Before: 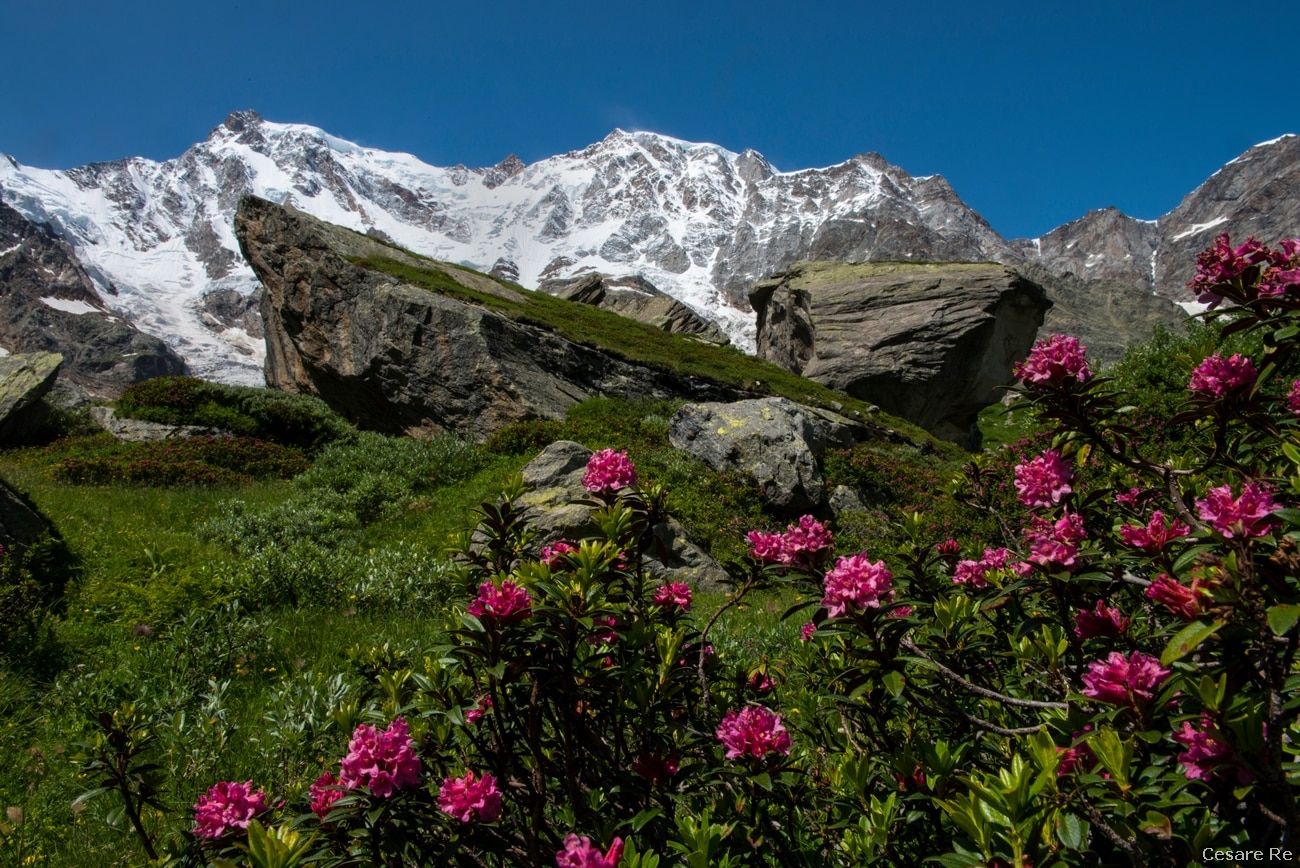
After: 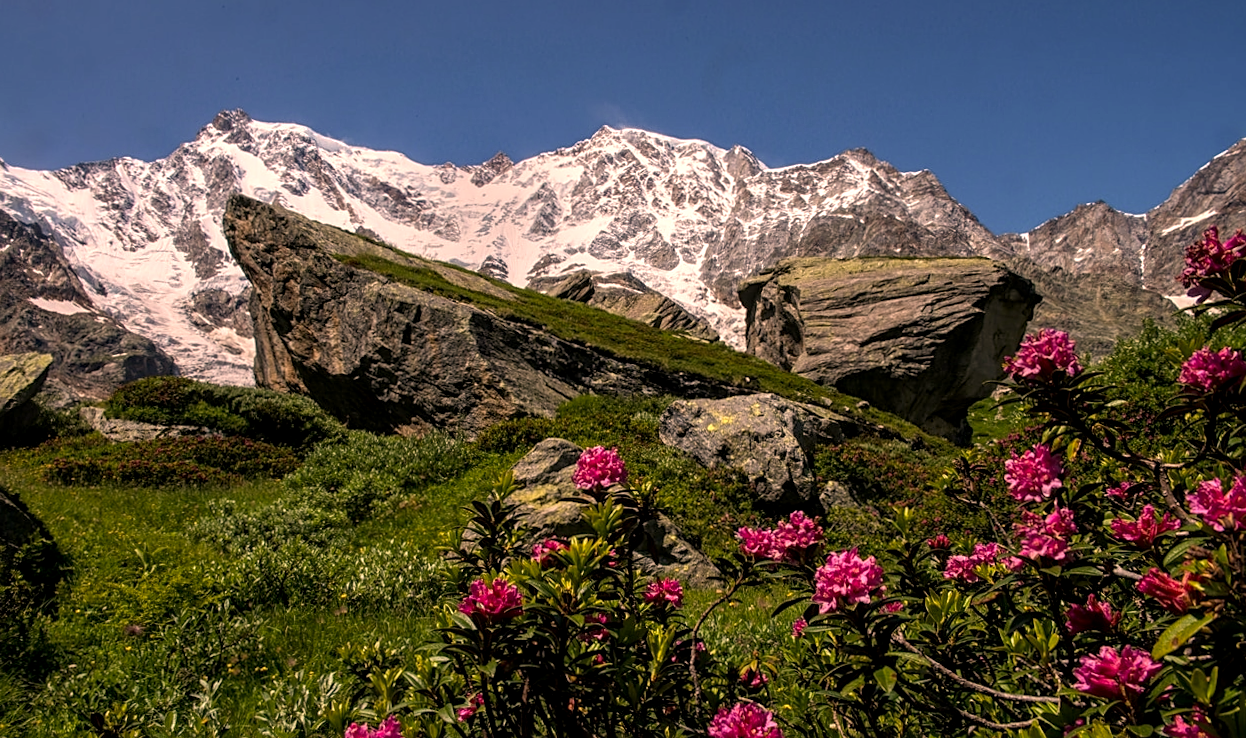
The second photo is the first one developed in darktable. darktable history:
crop and rotate: angle 0.355°, left 0.36%, right 2.845%, bottom 14.076%
sharpen: on, module defaults
exposure: exposure 0.208 EV, compensate highlight preservation false
color correction: highlights a* 17.8, highlights b* 18.83
local contrast: on, module defaults
